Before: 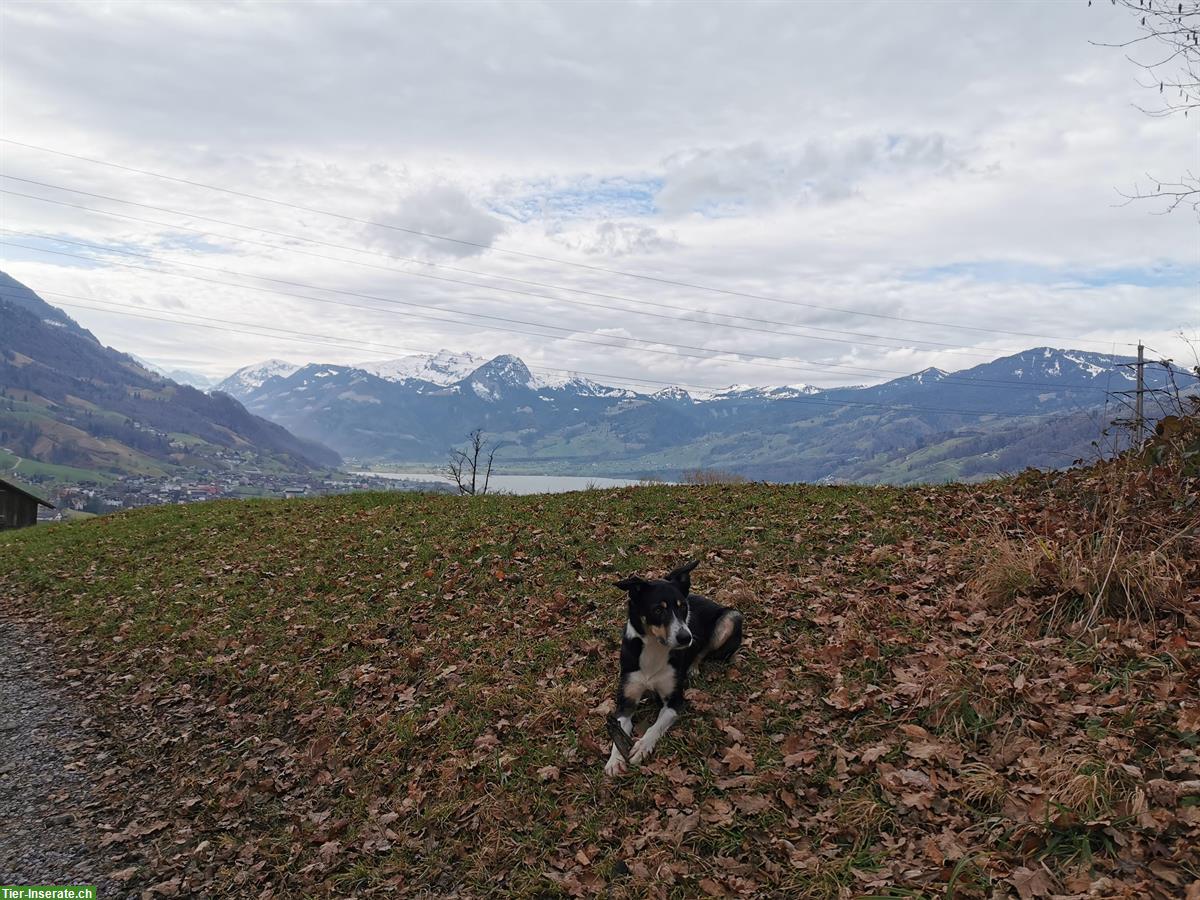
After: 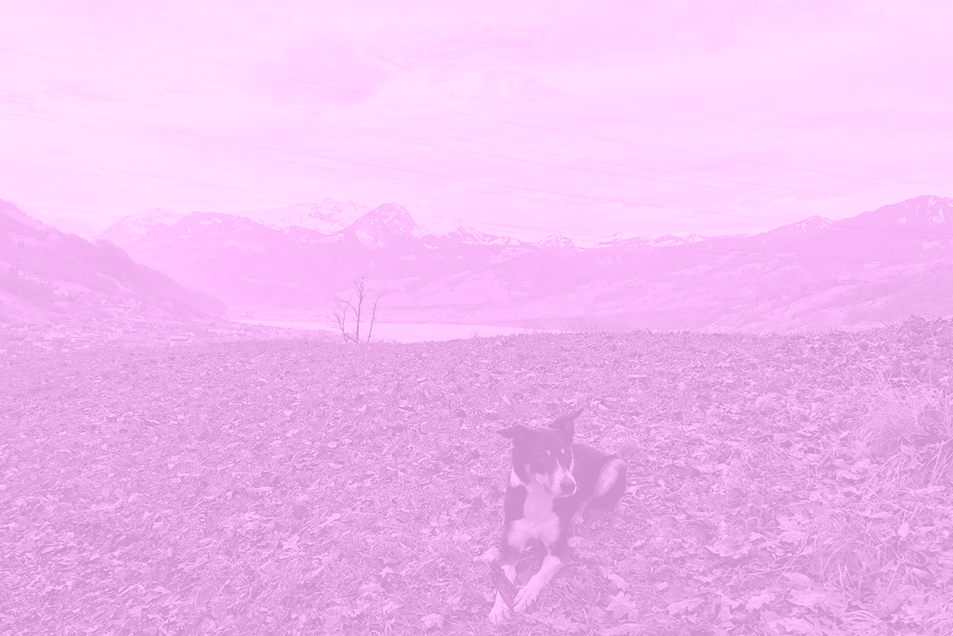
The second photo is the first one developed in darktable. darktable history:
crop: left 9.712%, top 16.928%, right 10.845%, bottom 12.332%
tone equalizer: on, module defaults
colorize: hue 331.2°, saturation 69%, source mix 30.28%, lightness 69.02%, version 1
